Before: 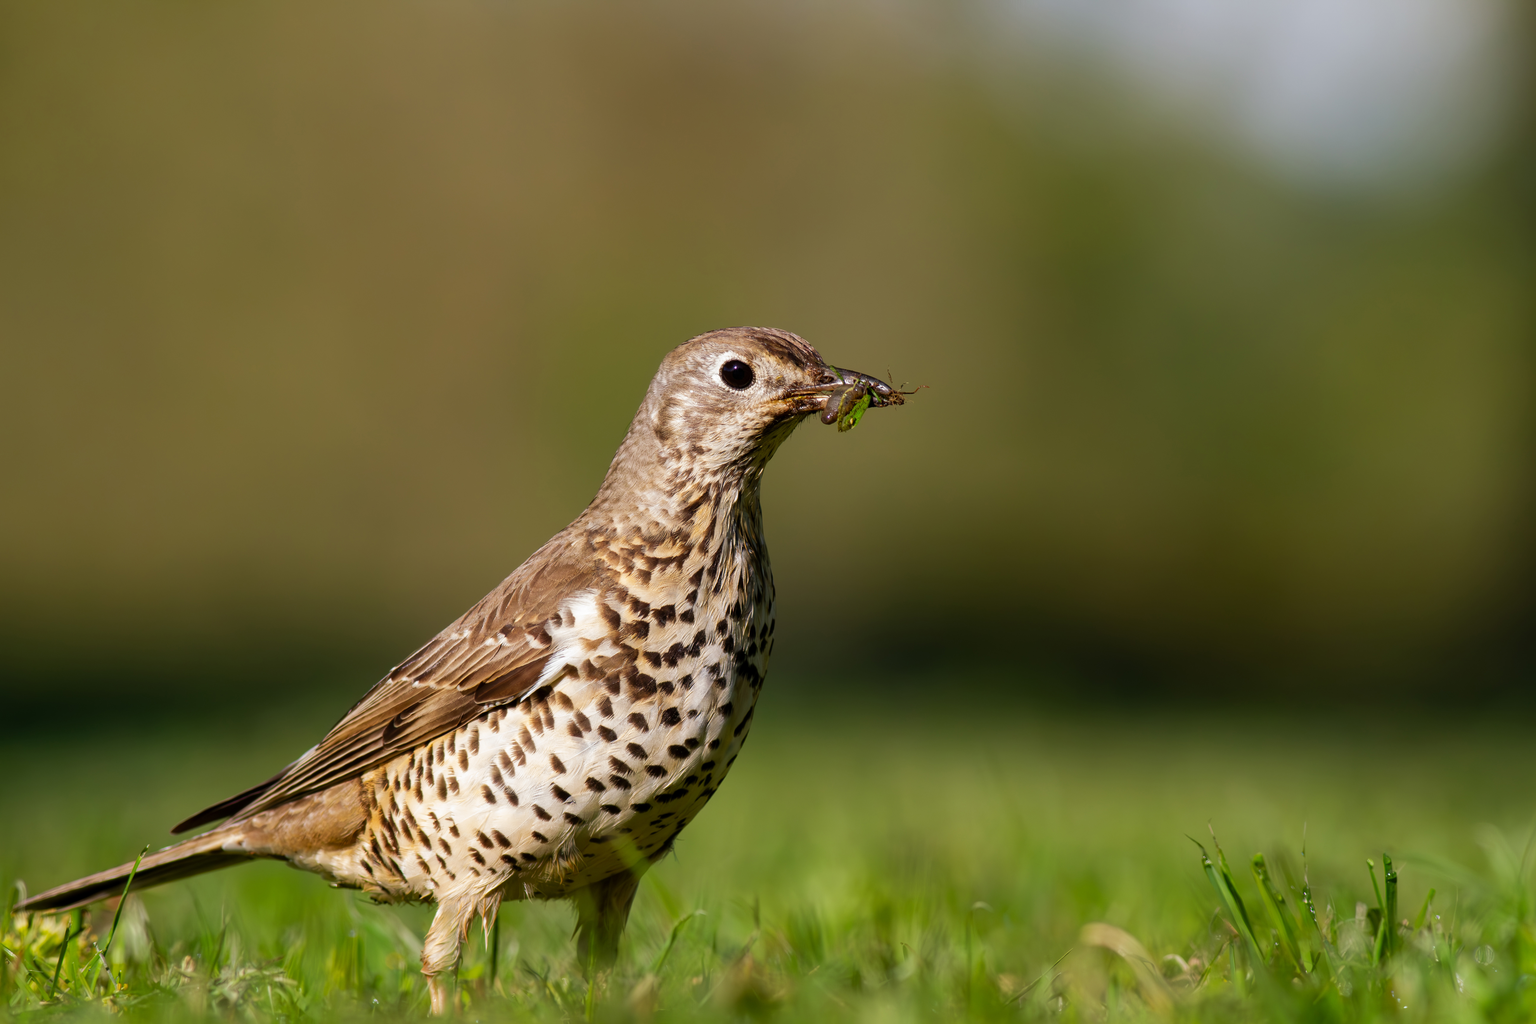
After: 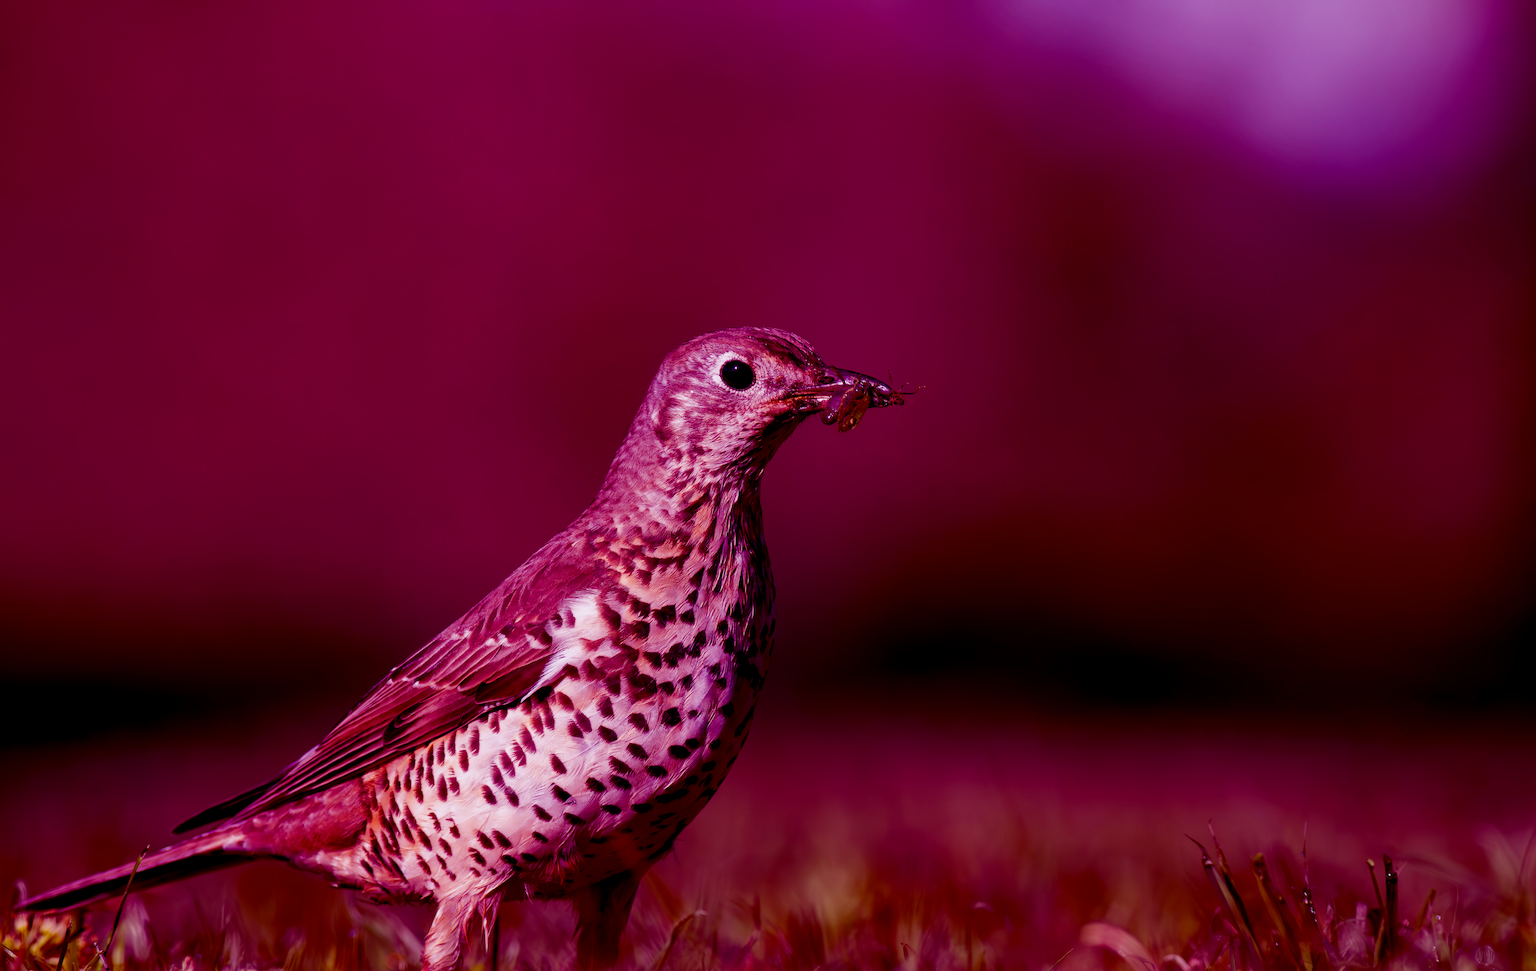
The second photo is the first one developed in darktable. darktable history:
crop and rotate: top 0%, bottom 5.097%
exposure: black level correction 0.009, exposure -0.159 EV, compensate highlight preservation false
color balance: mode lift, gamma, gain (sRGB), lift [1, 1, 0.101, 1]
